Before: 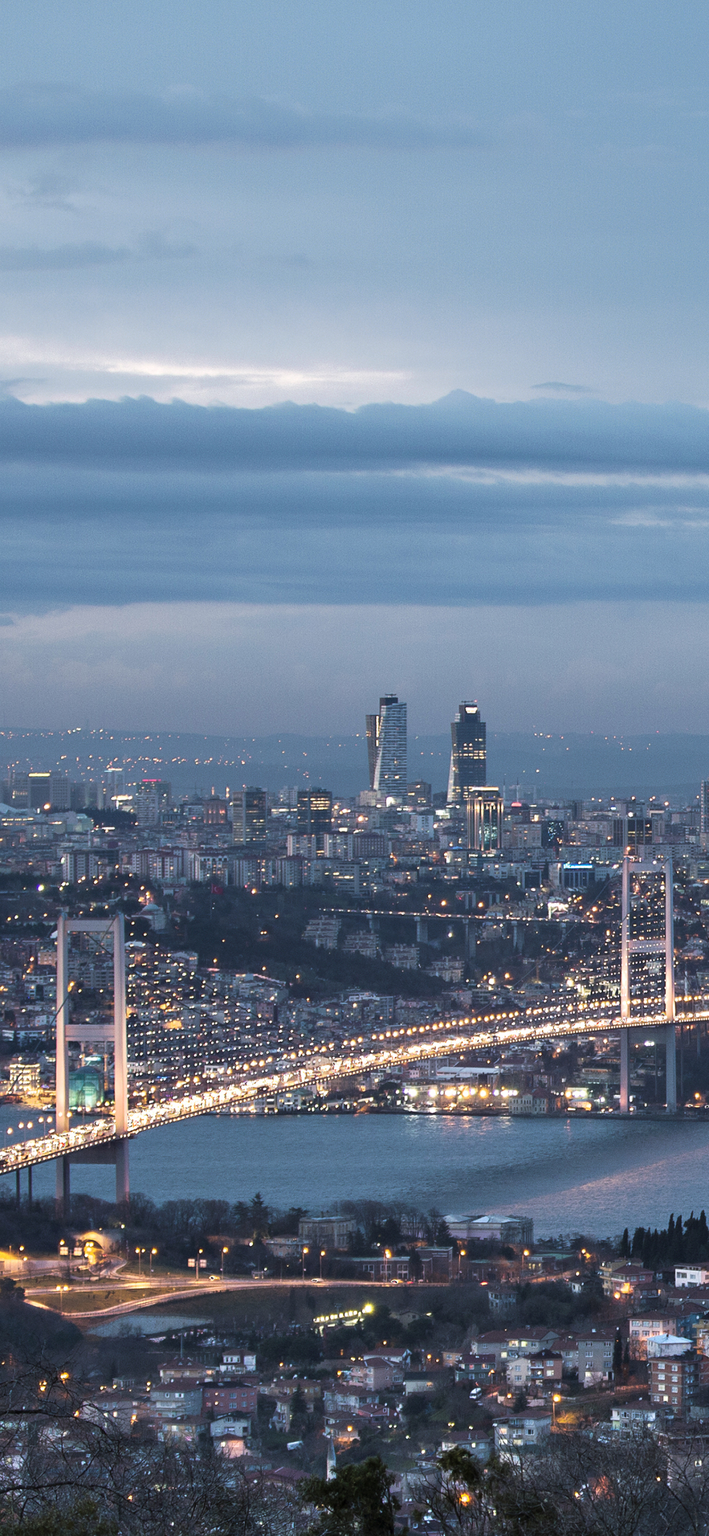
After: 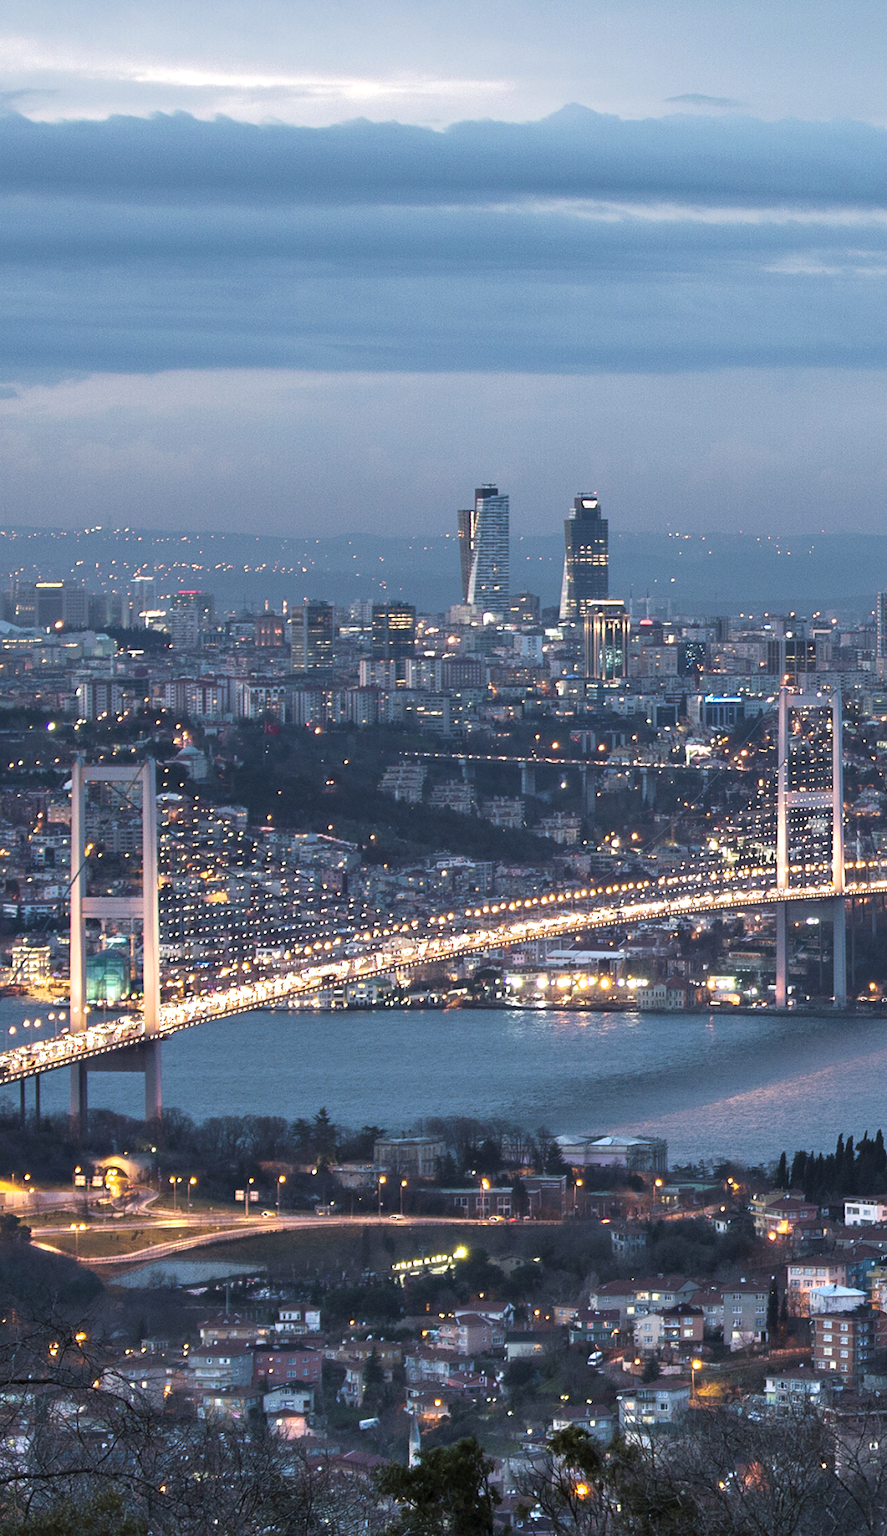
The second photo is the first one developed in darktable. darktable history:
exposure: exposure 0.2 EV, compensate highlight preservation false
crop and rotate: top 19.998%
